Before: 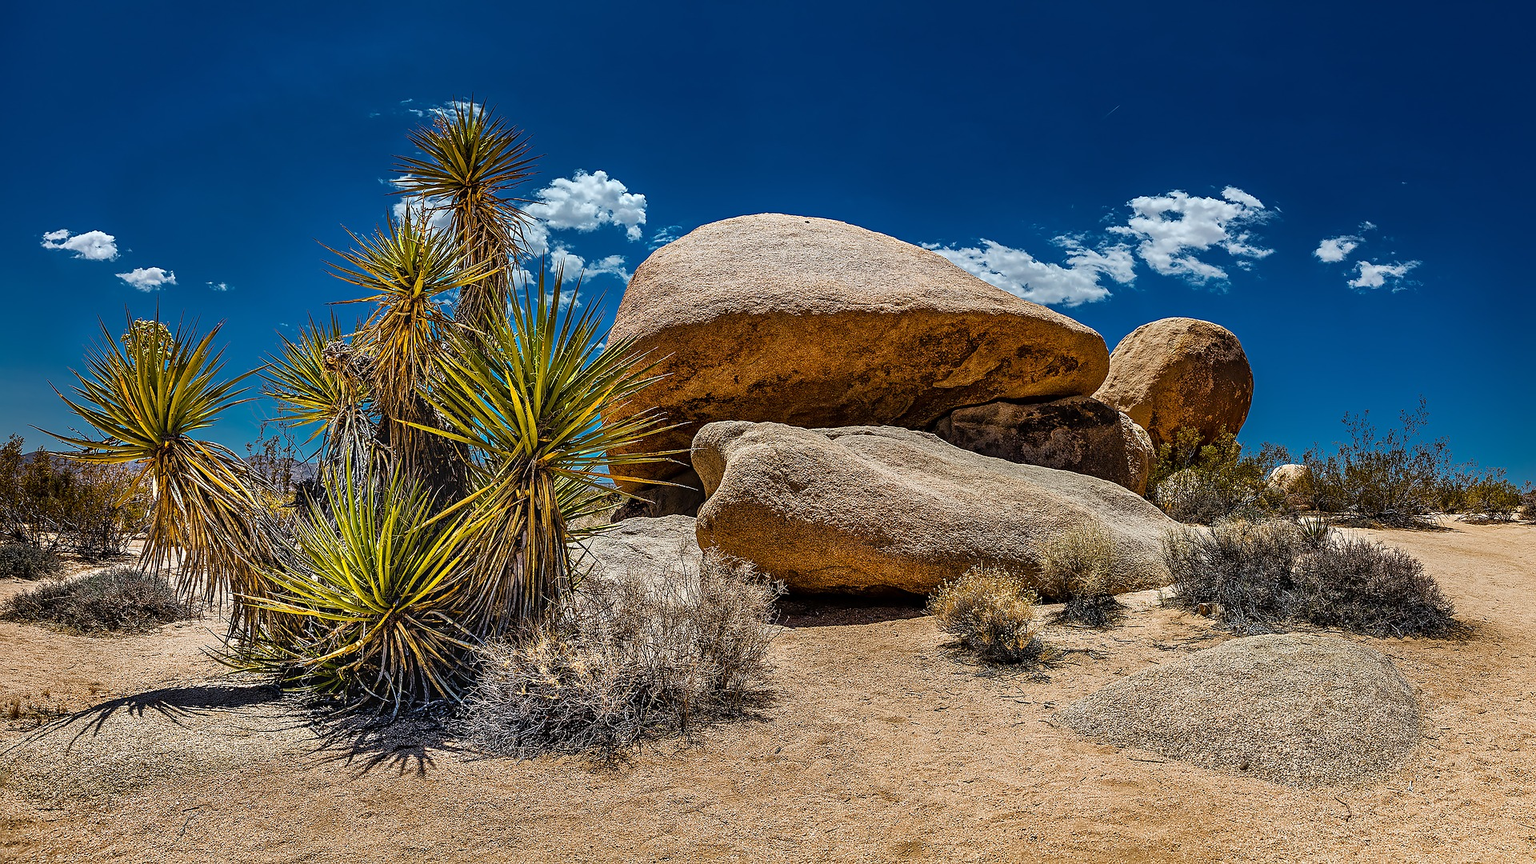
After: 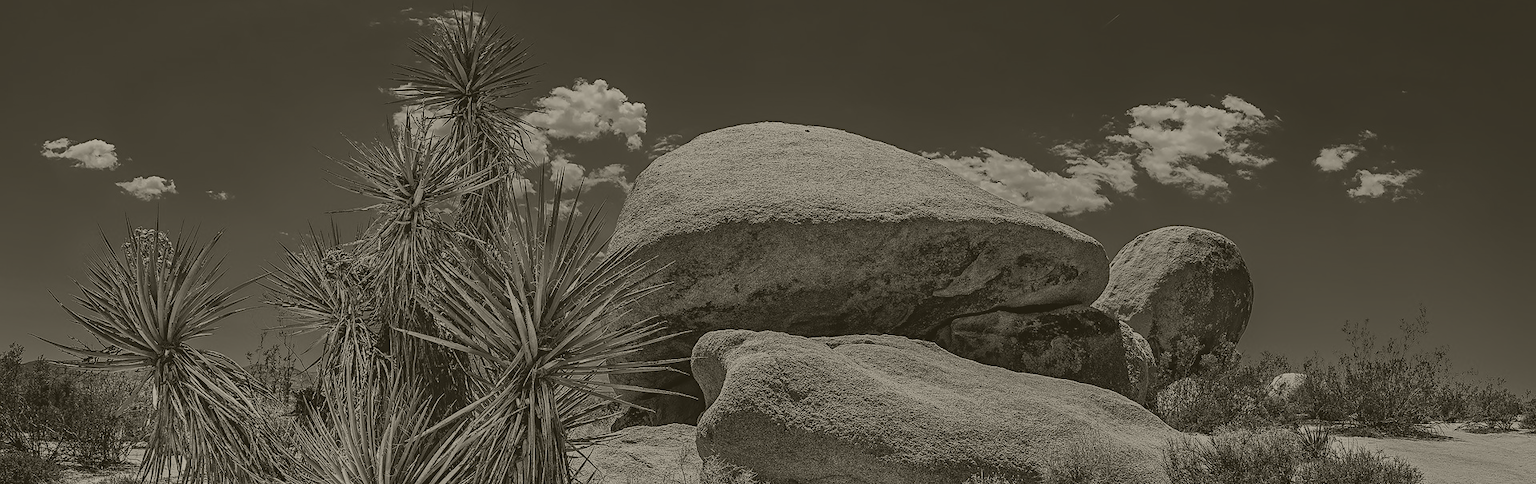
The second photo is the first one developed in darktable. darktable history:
white balance: red 1.066, blue 1.119
colorize: hue 41.44°, saturation 22%, source mix 60%, lightness 10.61%
crop and rotate: top 10.605%, bottom 33.274%
